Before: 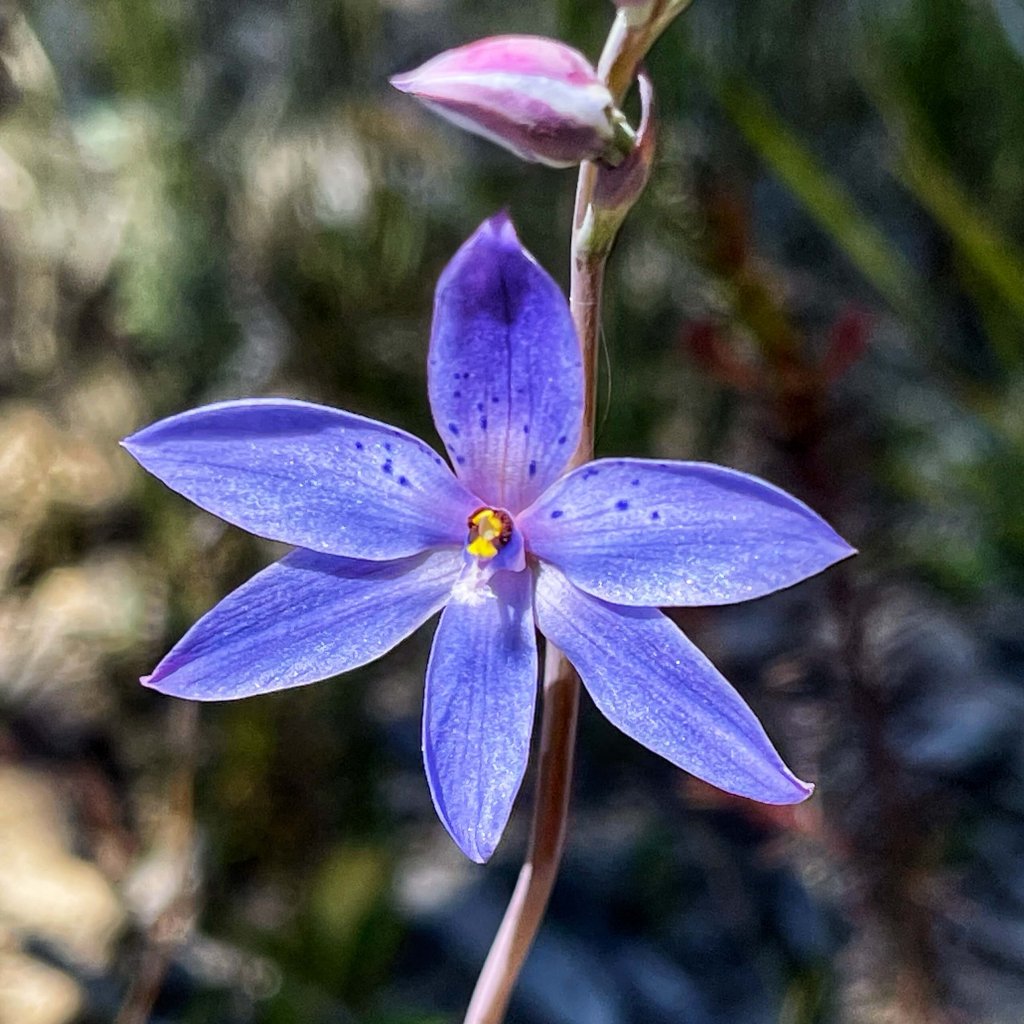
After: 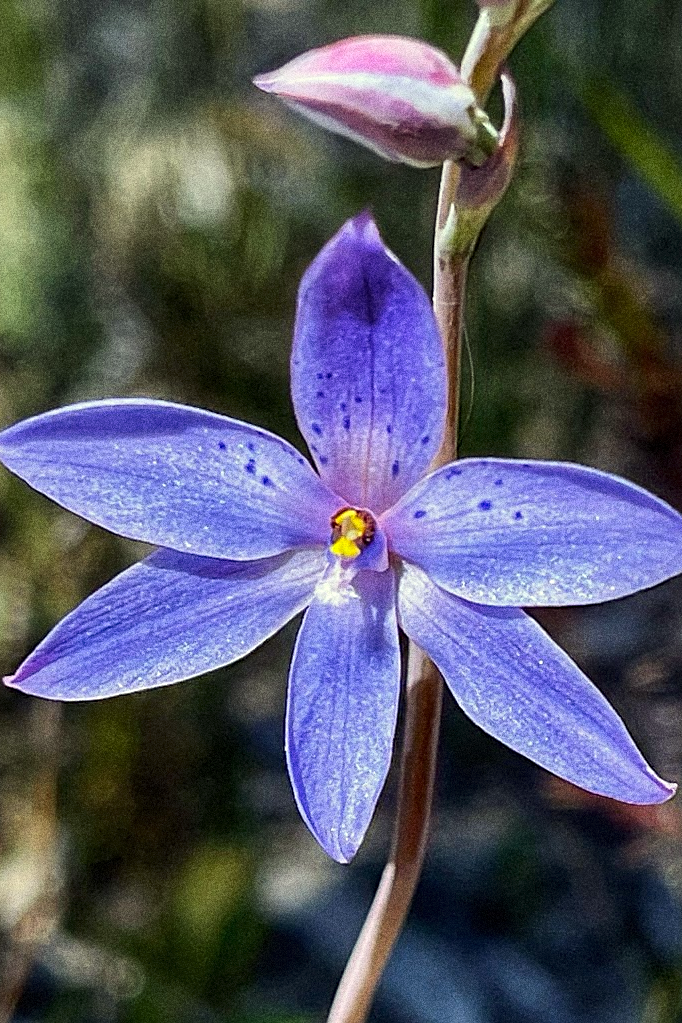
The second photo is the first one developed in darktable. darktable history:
crop and rotate: left 13.409%, right 19.924%
shadows and highlights: shadows 12, white point adjustment 1.2, highlights -0.36, soften with gaussian
grain: coarseness 14.49 ISO, strength 48.04%, mid-tones bias 35%
color correction: highlights a* -5.94, highlights b* 11.19
sharpen: on, module defaults
